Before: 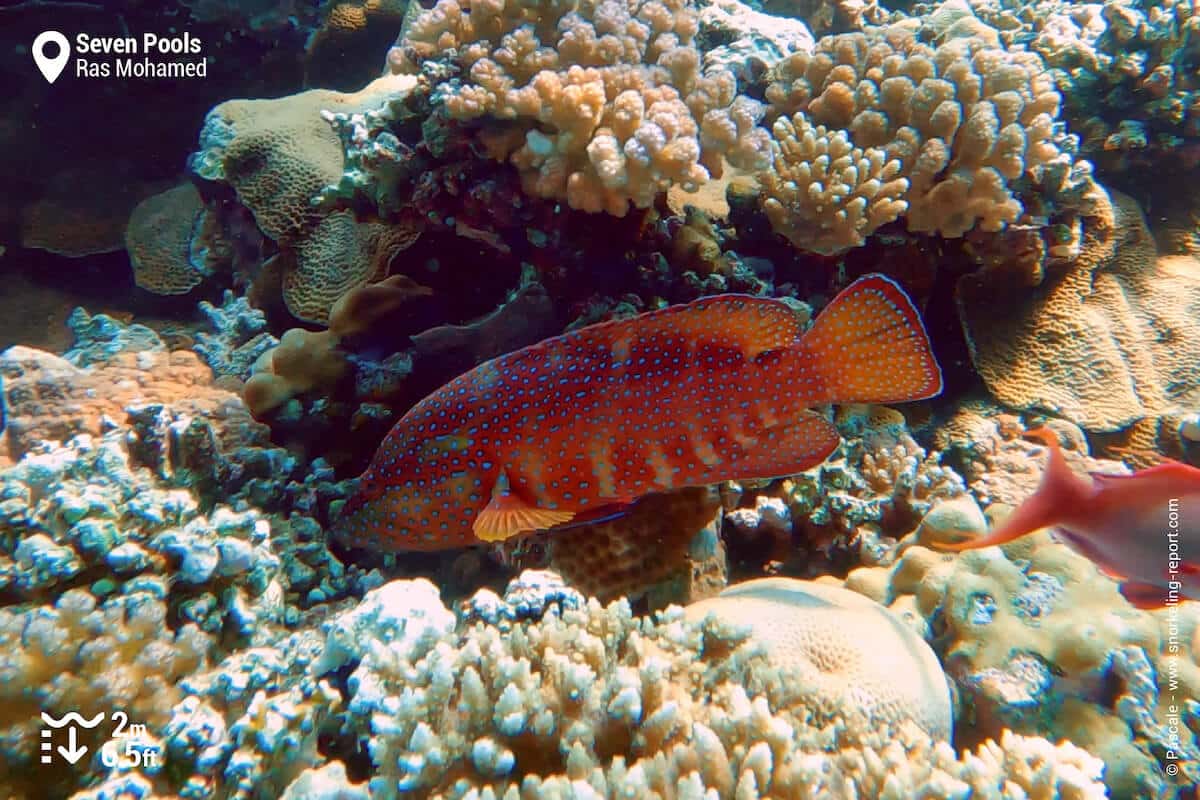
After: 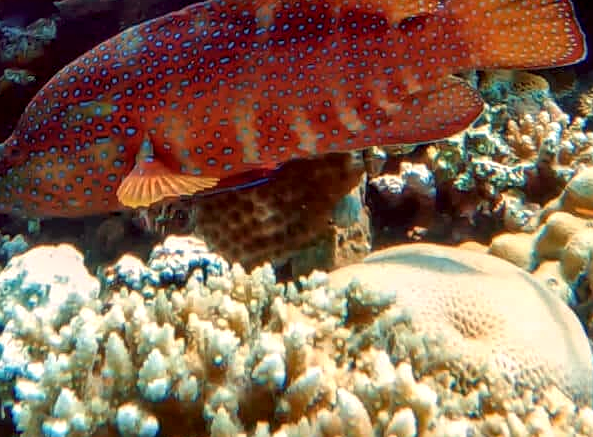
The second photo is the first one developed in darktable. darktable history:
white balance: red 1.029, blue 0.92
local contrast: detail 154%
crop: left 29.672%, top 41.786%, right 20.851%, bottom 3.487%
